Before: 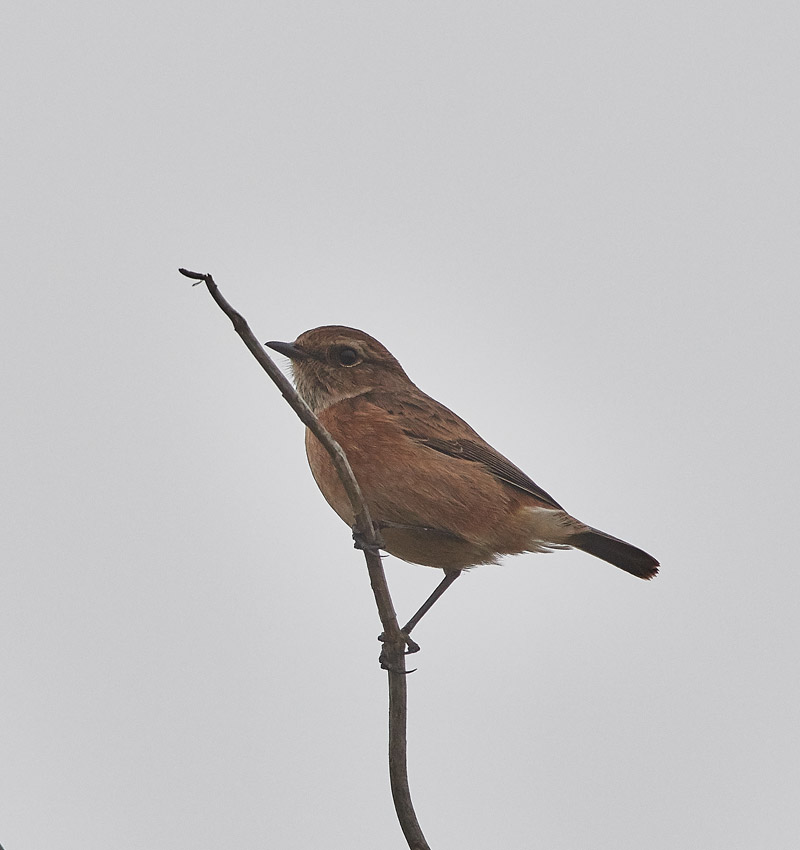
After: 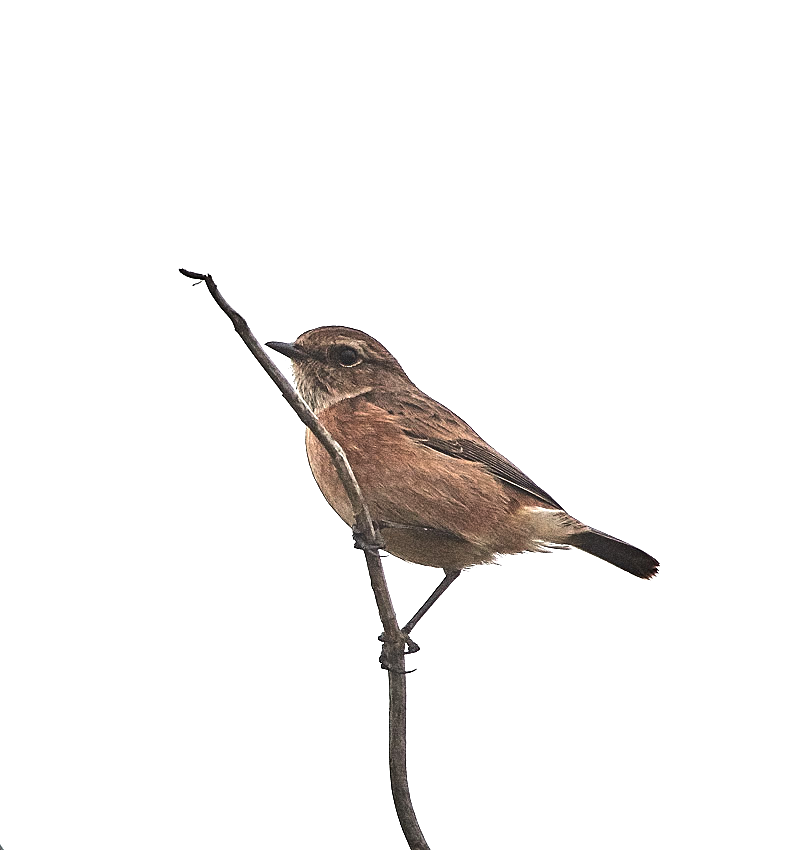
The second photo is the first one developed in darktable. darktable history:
exposure: exposure 0.6 EV, compensate highlight preservation false
tone equalizer: -8 EV -1.08 EV, -7 EV -1.01 EV, -6 EV -0.867 EV, -5 EV -0.578 EV, -3 EV 0.578 EV, -2 EV 0.867 EV, -1 EV 1.01 EV, +0 EV 1.08 EV, edges refinement/feathering 500, mask exposure compensation -1.57 EV, preserve details no
sharpen: amount 0.2
grain: coarseness 0.09 ISO, strength 40%
